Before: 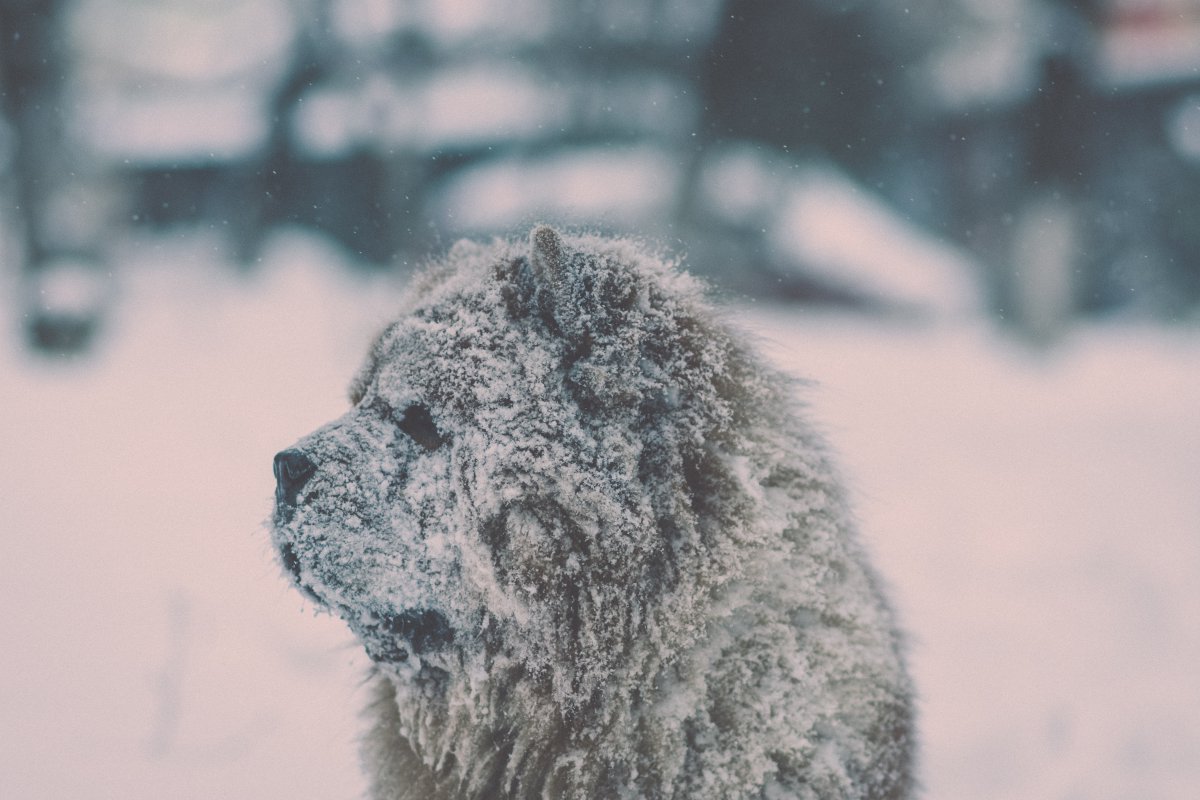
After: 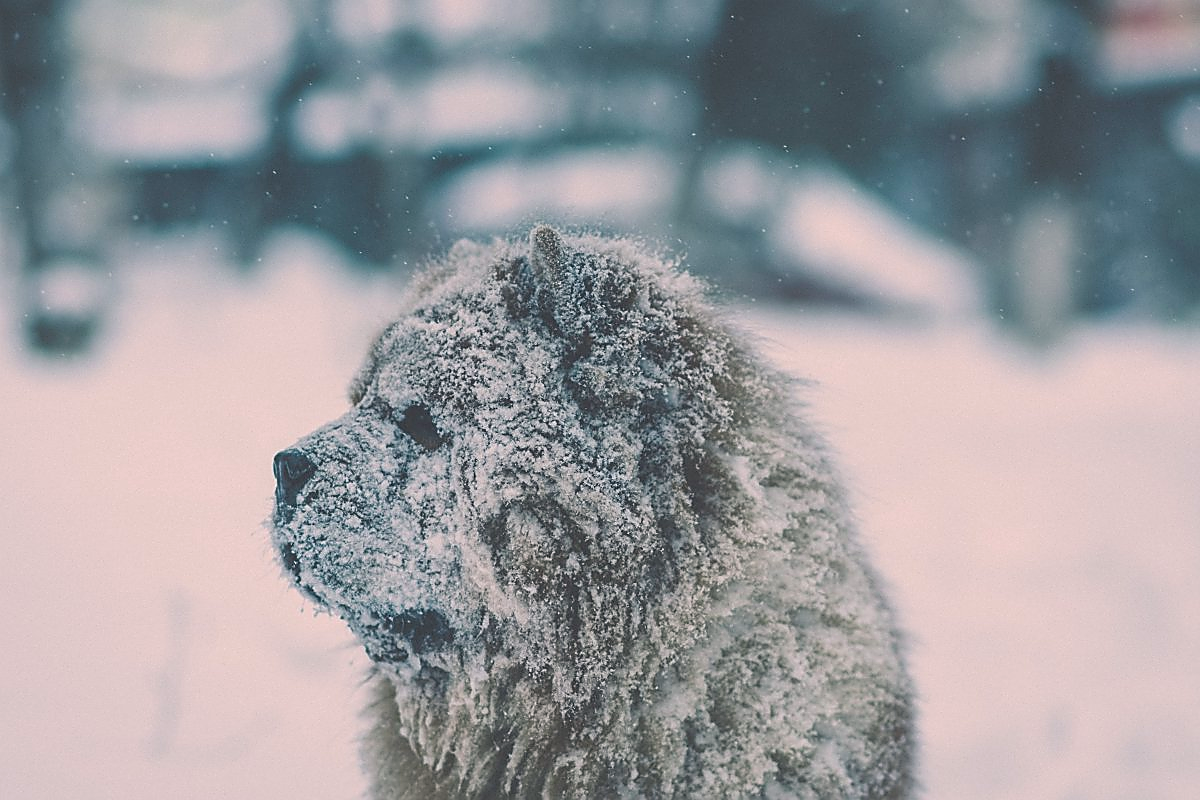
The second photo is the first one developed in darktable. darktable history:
color balance rgb: shadows lift › chroma 2.062%, shadows lift › hue 214.39°, perceptual saturation grading › global saturation 25.558%, contrast 4.646%
sharpen: radius 1.394, amount 1.25, threshold 0.649
